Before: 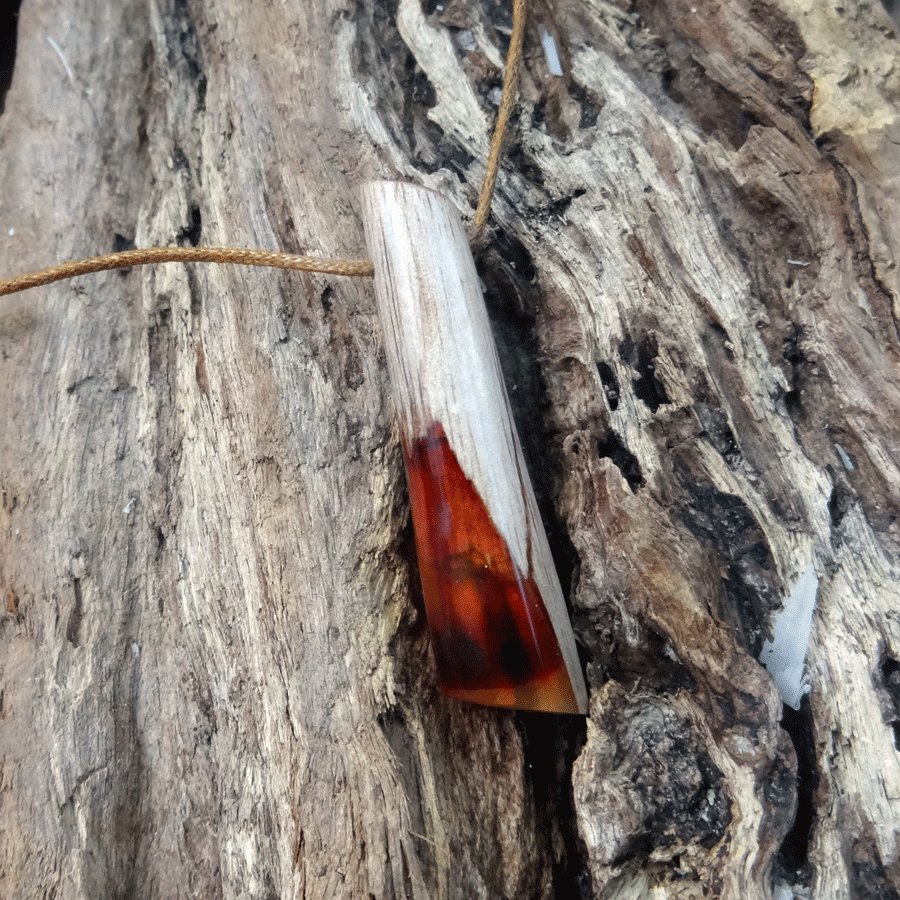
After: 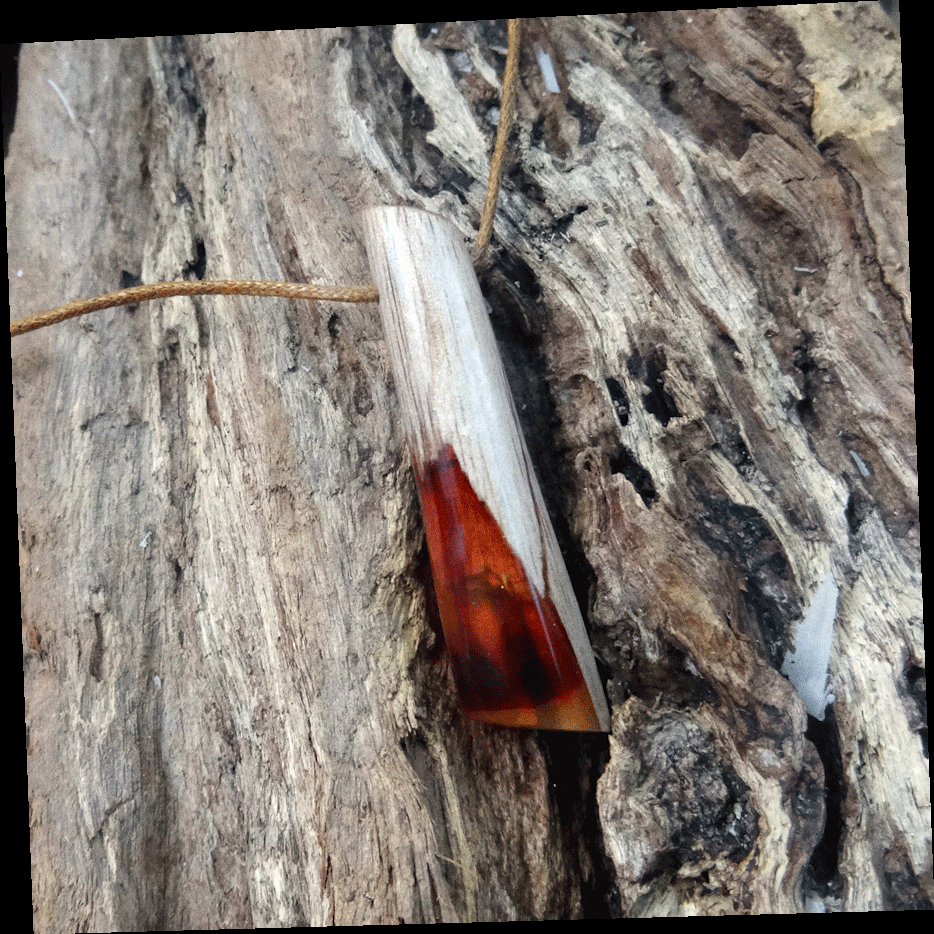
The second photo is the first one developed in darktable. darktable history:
rotate and perspective: rotation -2.22°, lens shift (horizontal) -0.022, automatic cropping off
grain: coarseness 0.09 ISO
